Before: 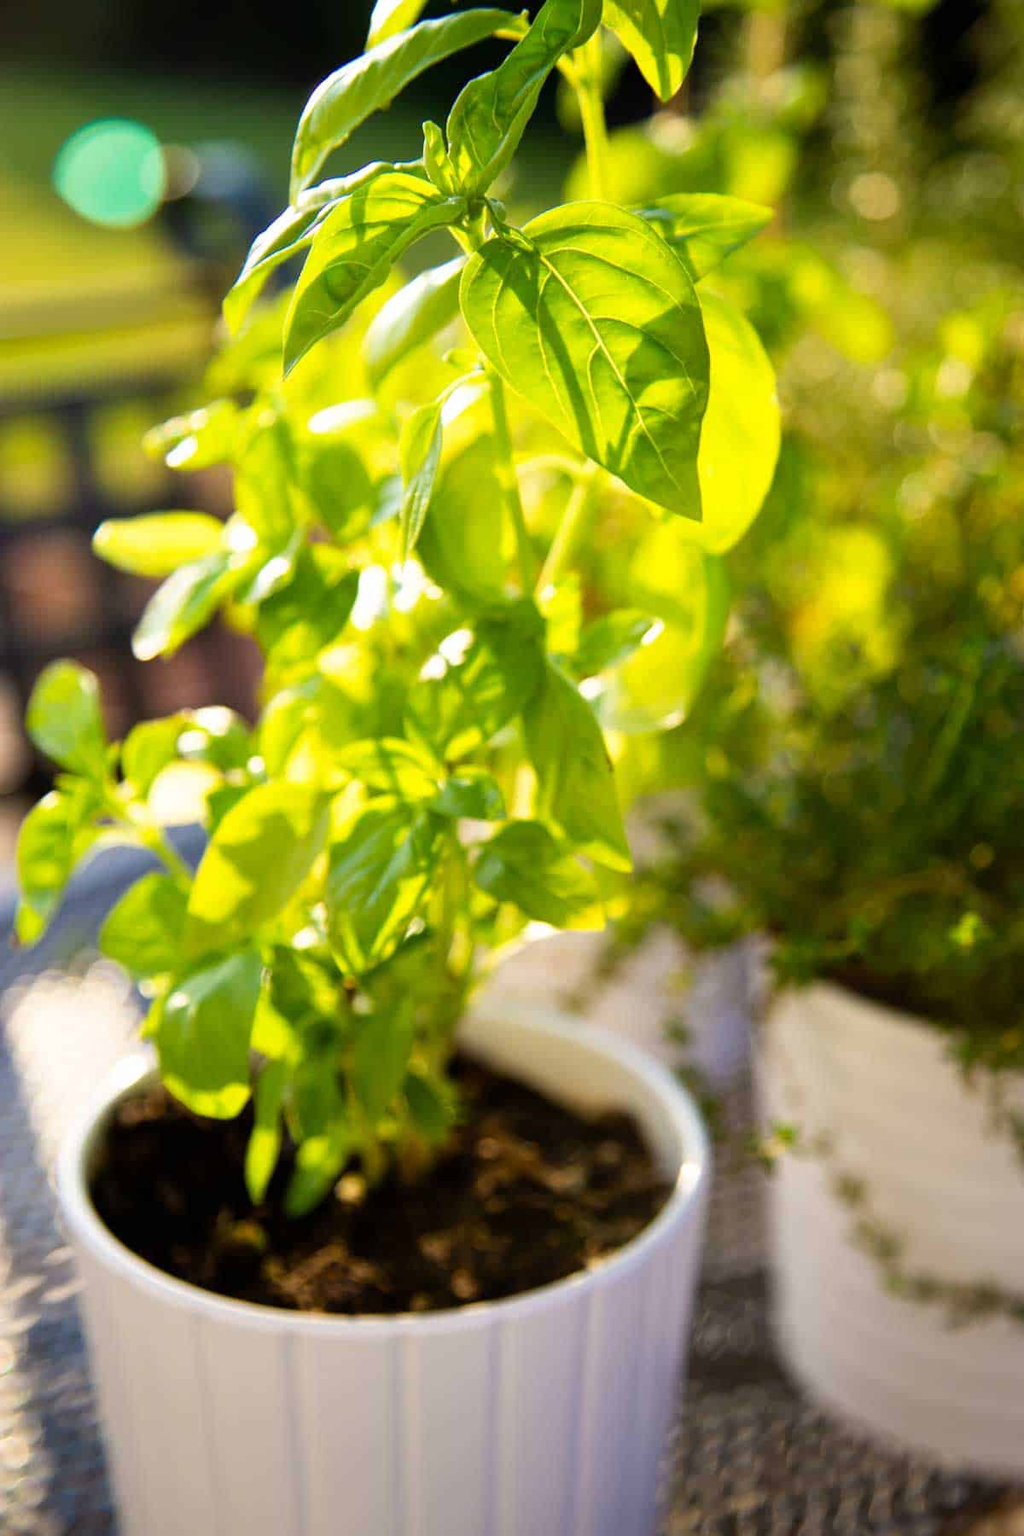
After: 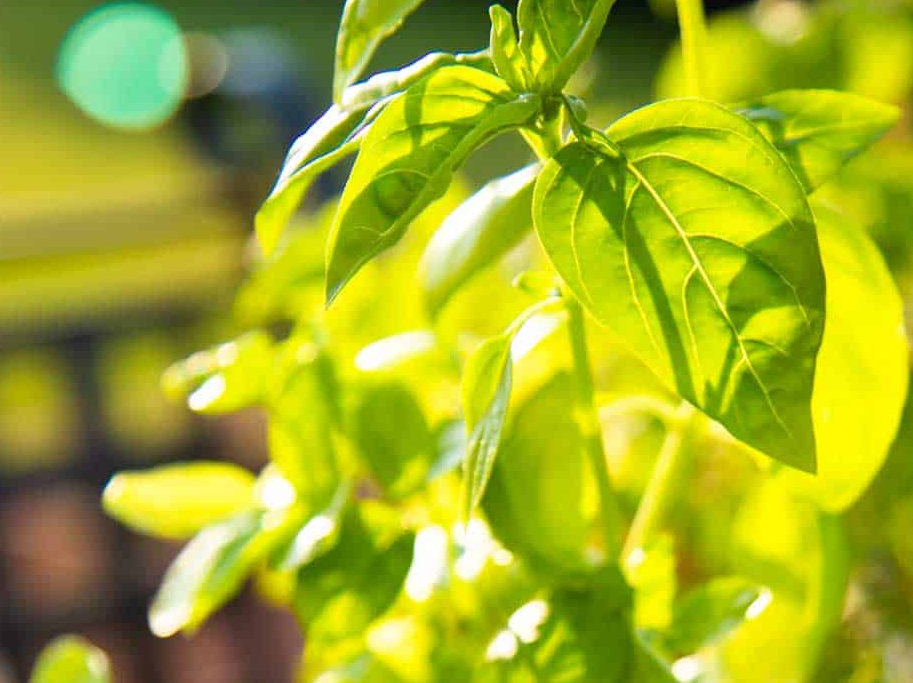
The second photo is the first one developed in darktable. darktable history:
crop: left 0.577%, top 7.649%, right 23.31%, bottom 54.355%
